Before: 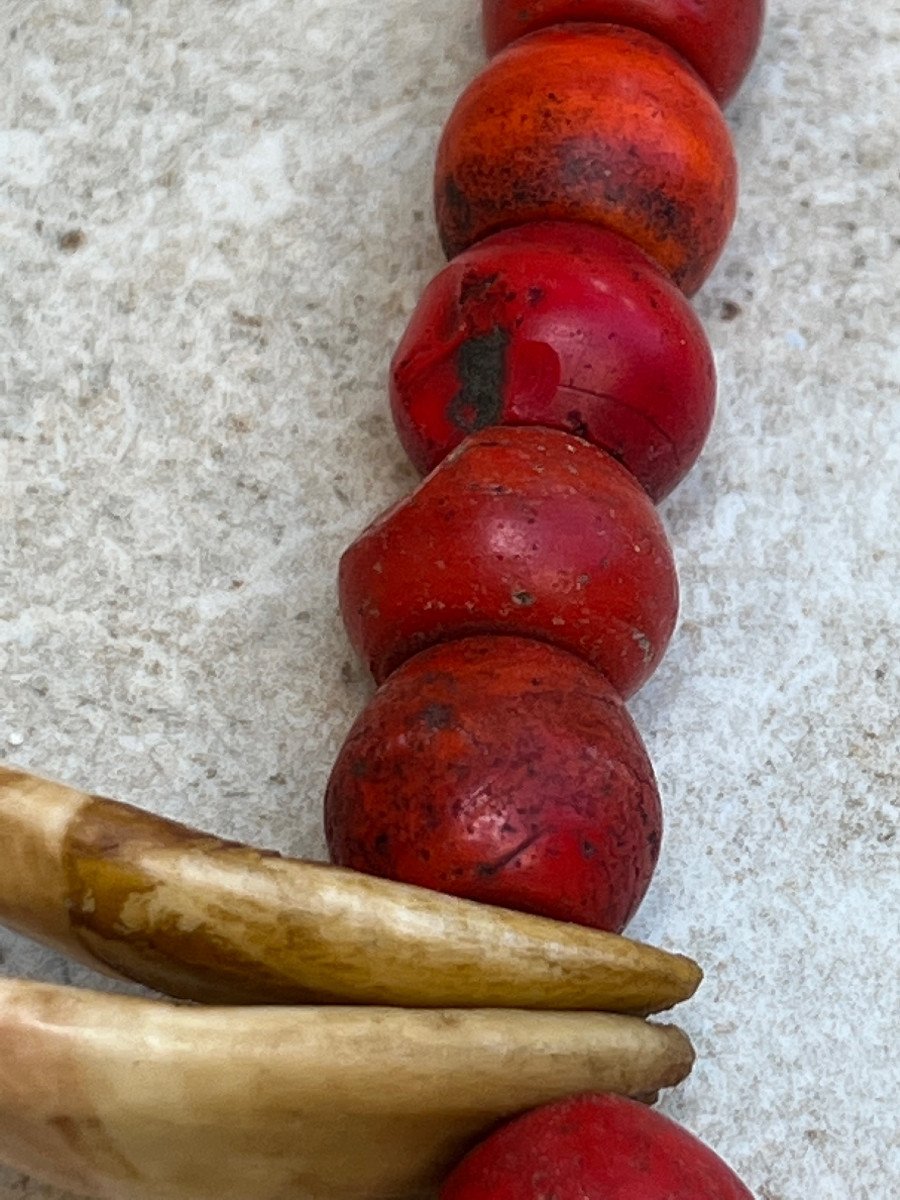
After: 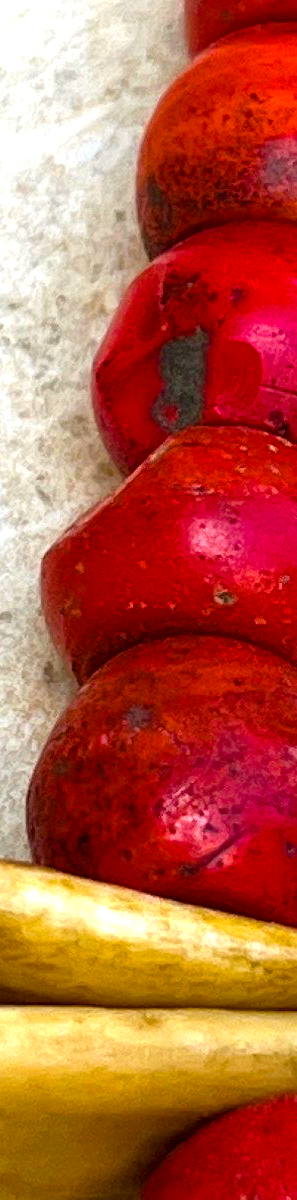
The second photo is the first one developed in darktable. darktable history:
crop: left 33.216%, right 33.692%
exposure: exposure 1 EV, compensate highlight preservation false
color balance rgb: perceptual saturation grading › global saturation 40.919%, global vibrance 20%
